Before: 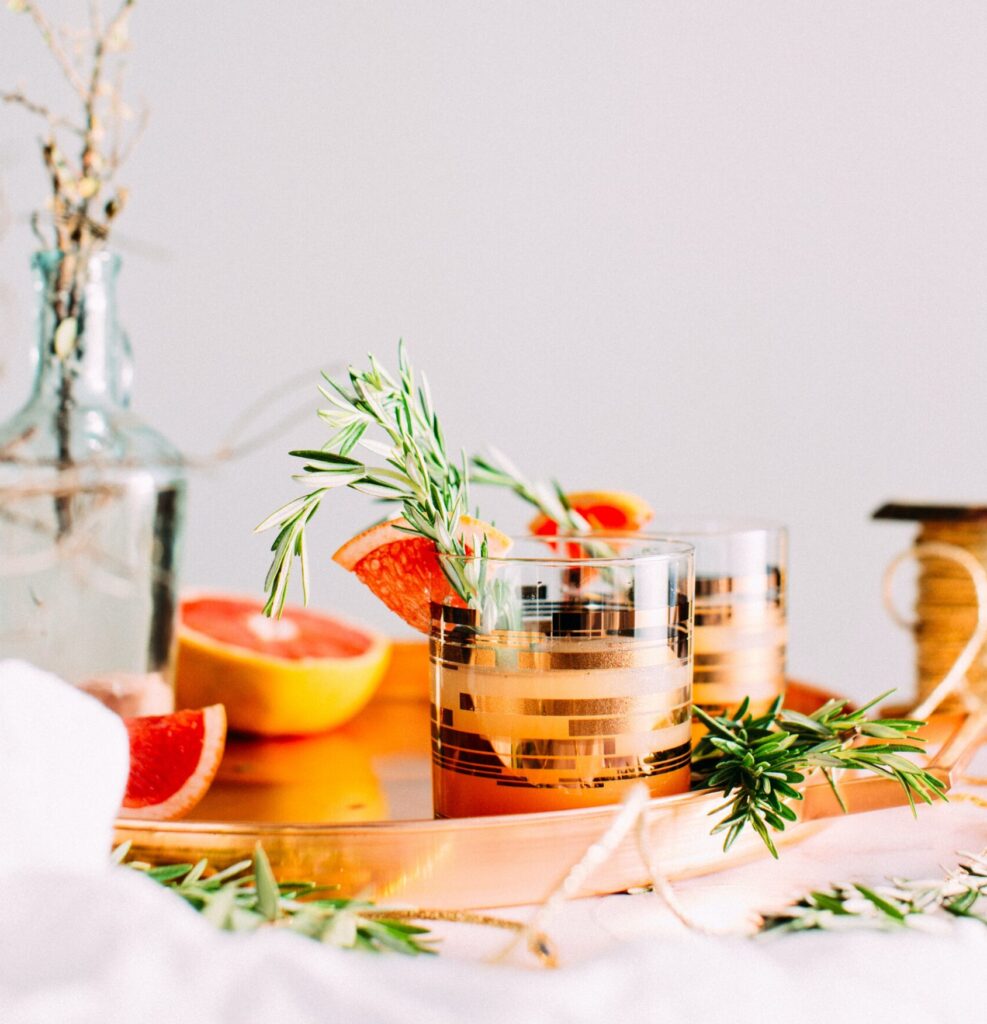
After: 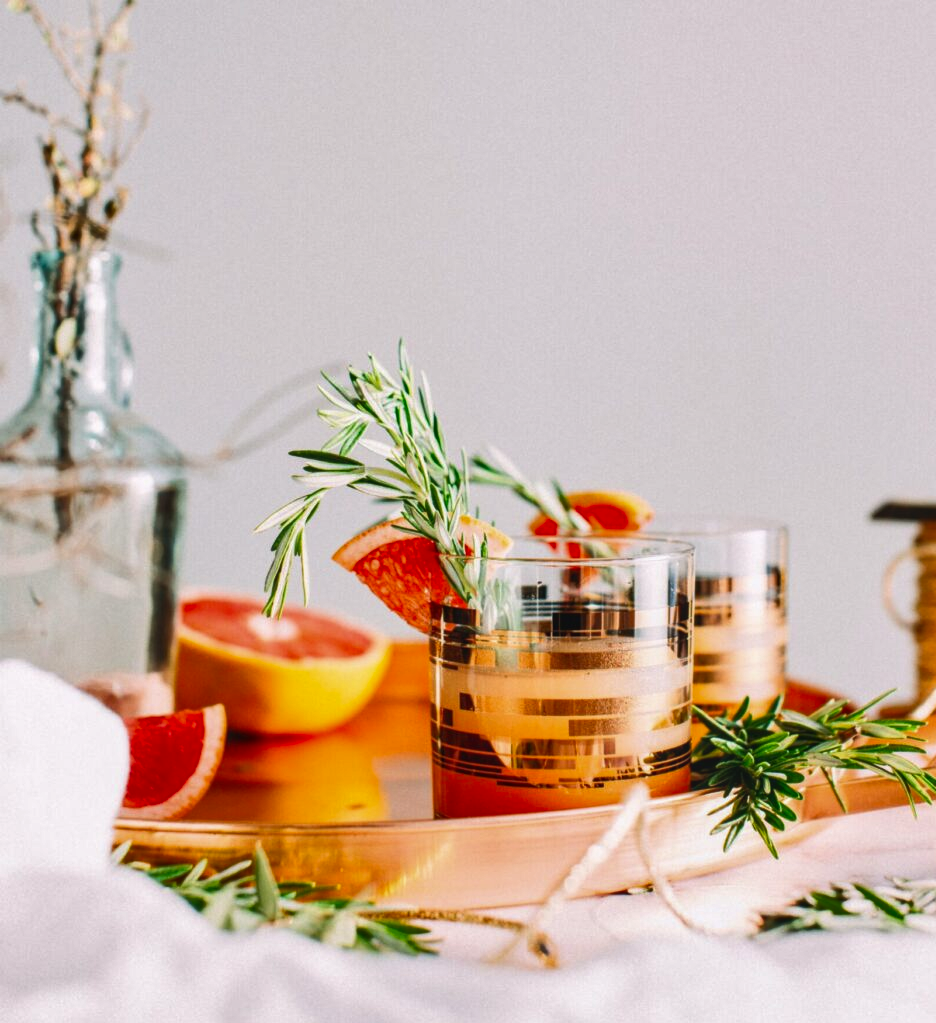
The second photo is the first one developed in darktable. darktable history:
shadows and highlights: radius 133.83, soften with gaussian
local contrast: detail 110%
crop and rotate: right 5.167%
